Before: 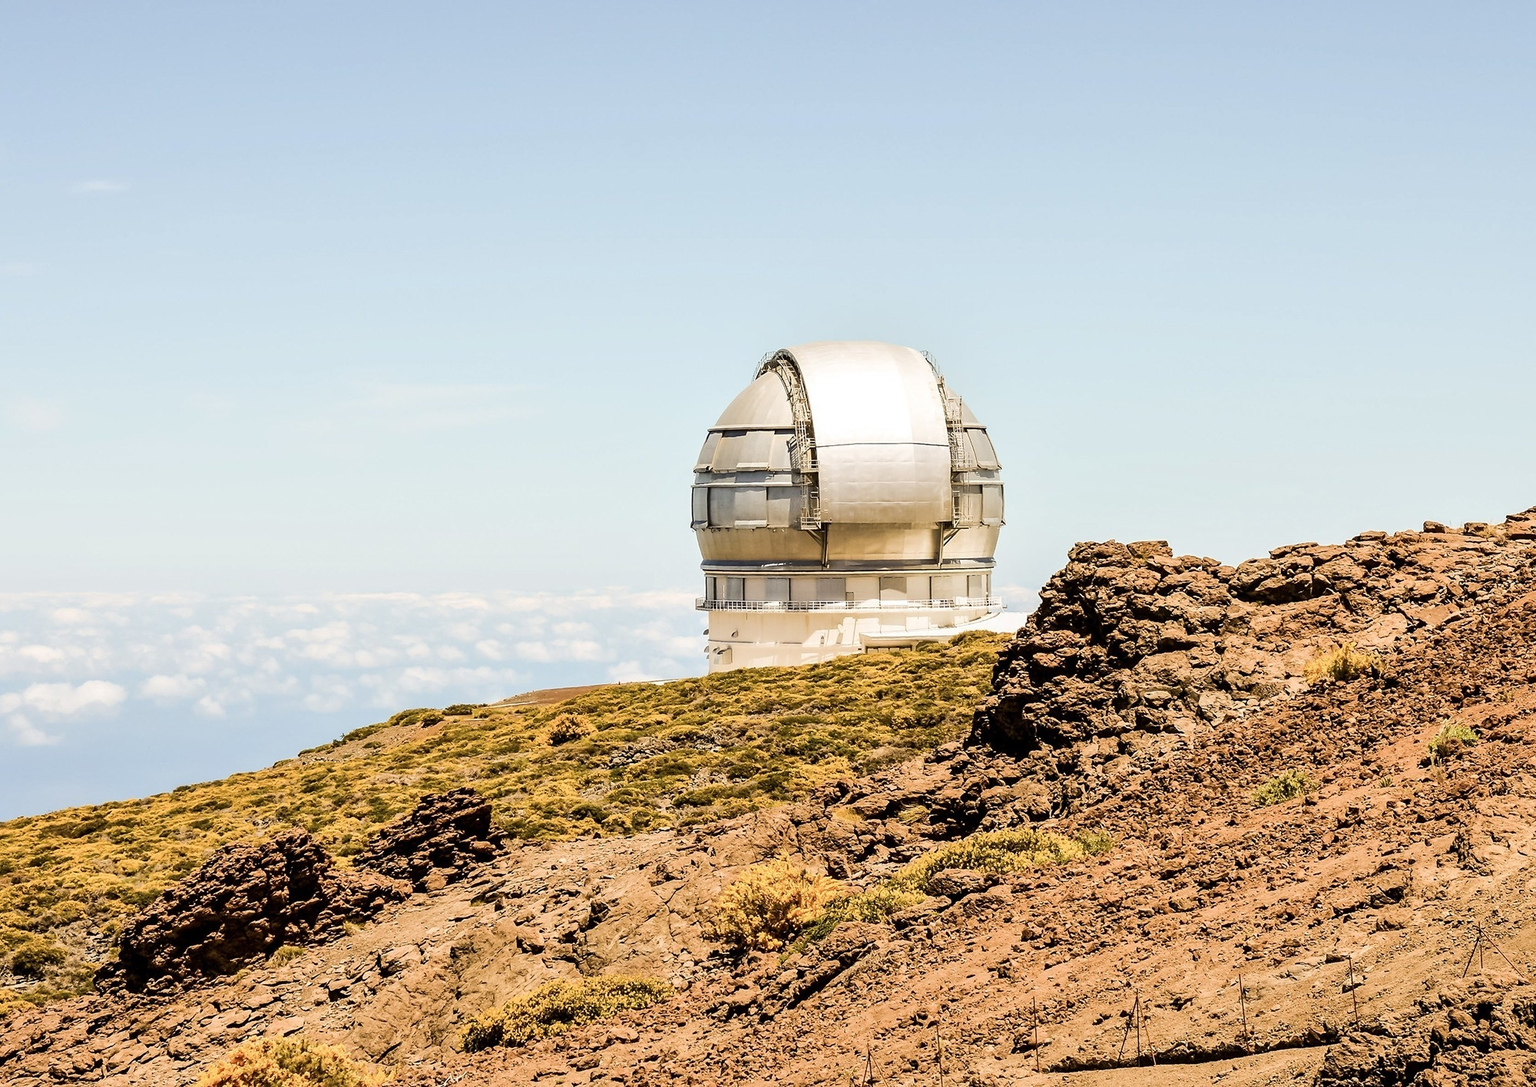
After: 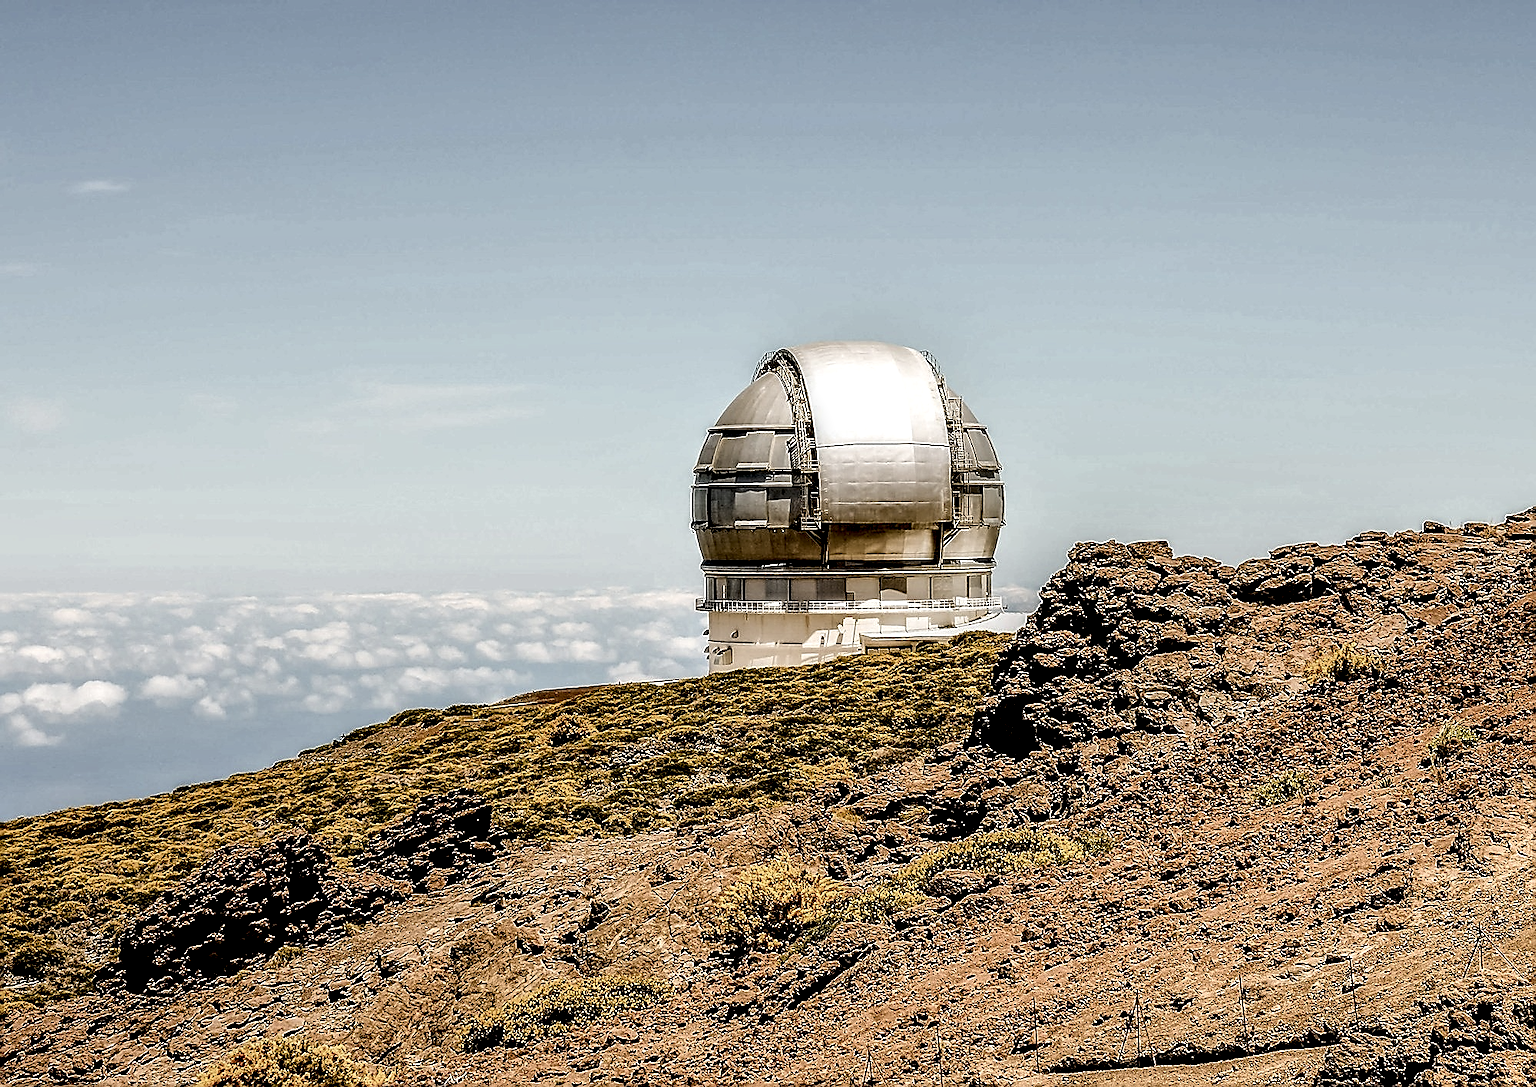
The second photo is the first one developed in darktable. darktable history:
local contrast: highlights 116%, shadows 41%, detail 293%
sharpen: radius 1.643, amount 1.301
exposure: black level correction 0, exposure -0.713 EV, compensate highlight preservation false
